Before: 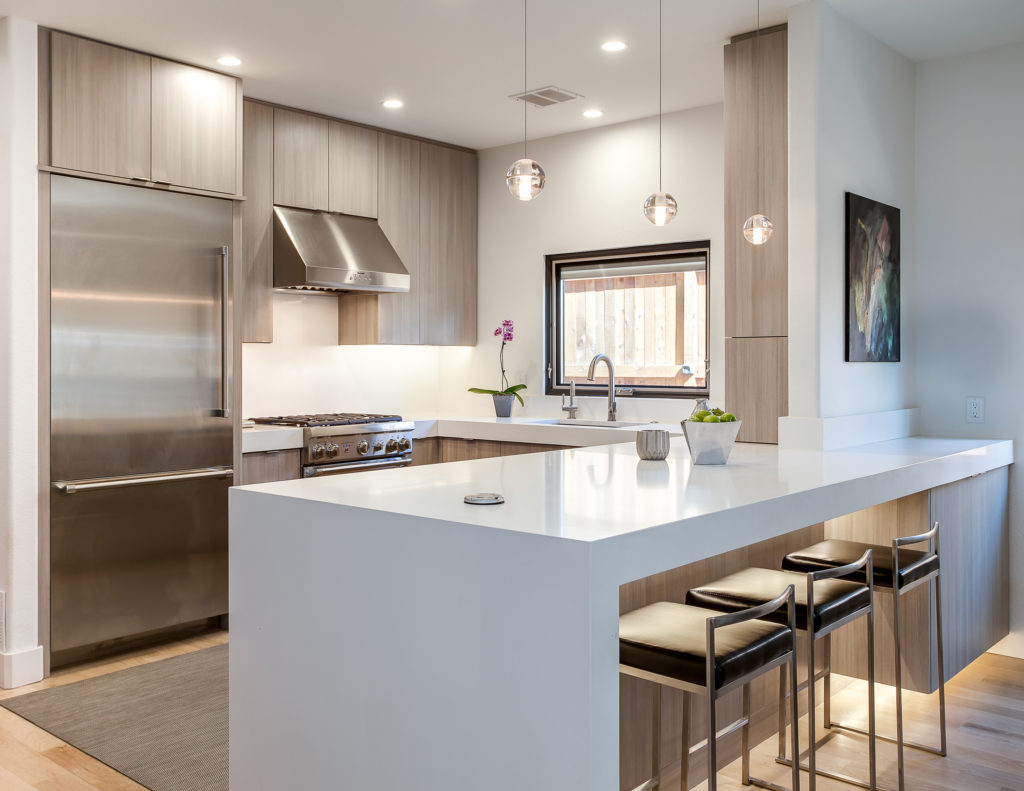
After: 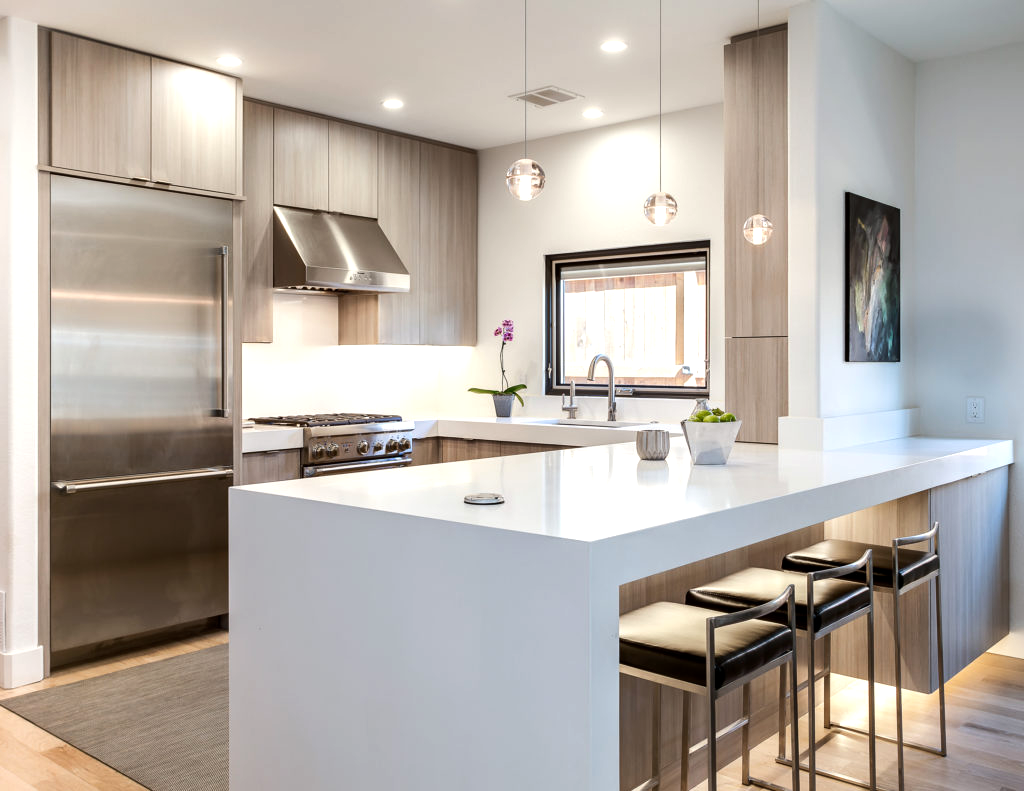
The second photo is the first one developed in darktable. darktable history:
exposure: black level correction 0.001, compensate highlight preservation false
tone equalizer: -8 EV -0.417 EV, -7 EV -0.389 EV, -6 EV -0.333 EV, -5 EV -0.222 EV, -3 EV 0.222 EV, -2 EV 0.333 EV, -1 EV 0.389 EV, +0 EV 0.417 EV, edges refinement/feathering 500, mask exposure compensation -1.57 EV, preserve details no
